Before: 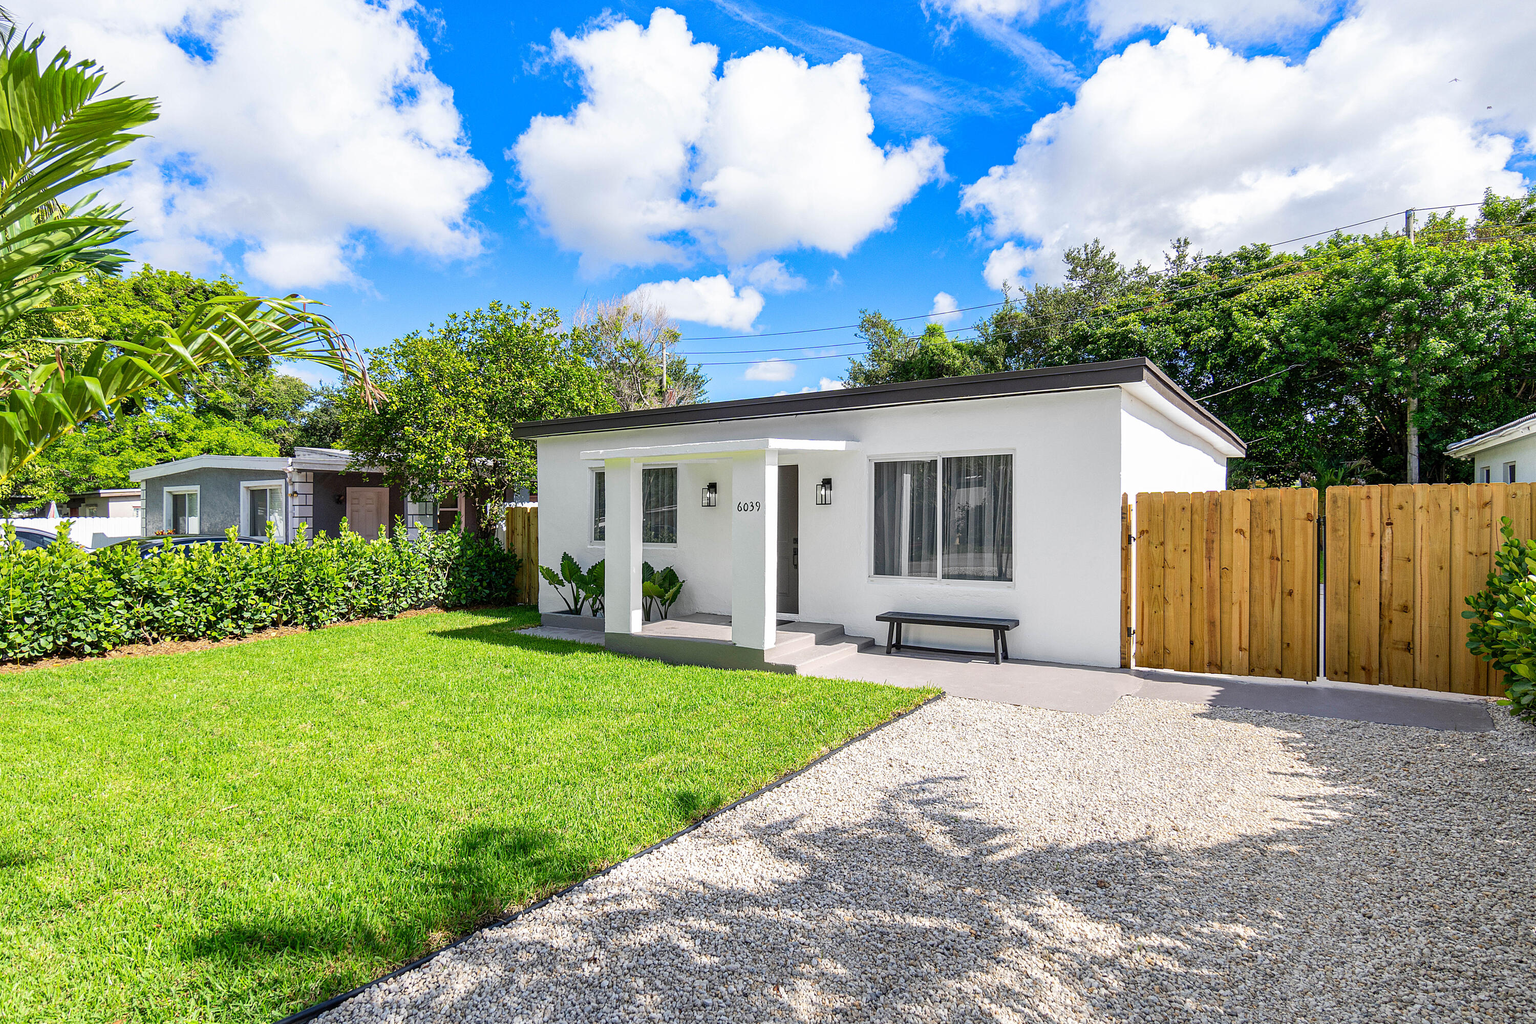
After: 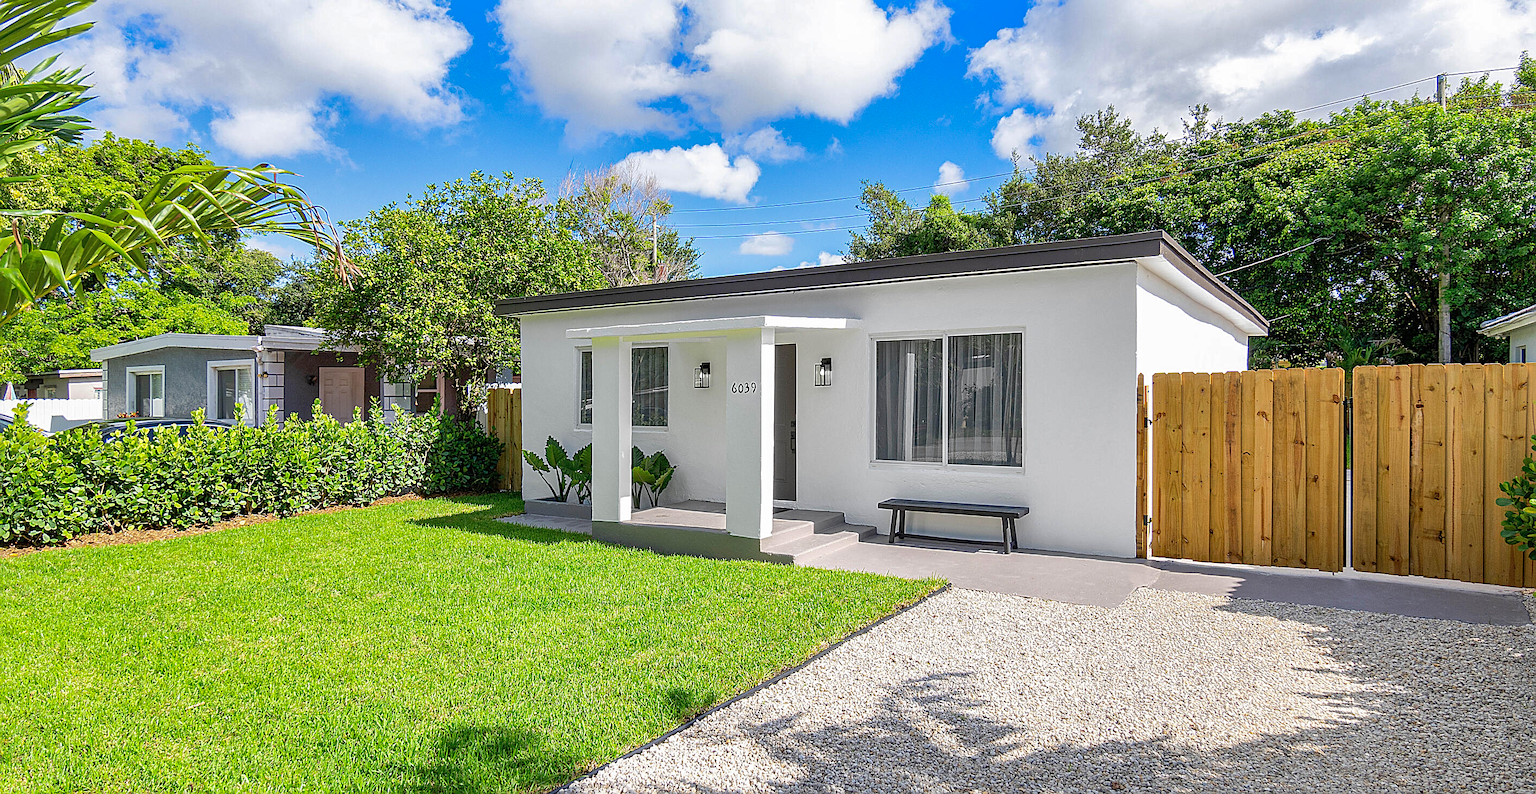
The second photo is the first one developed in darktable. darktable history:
exposure: compensate highlight preservation false
crop and rotate: left 2.883%, top 13.631%, right 2.322%, bottom 12.815%
shadows and highlights: on, module defaults
sharpen: on, module defaults
